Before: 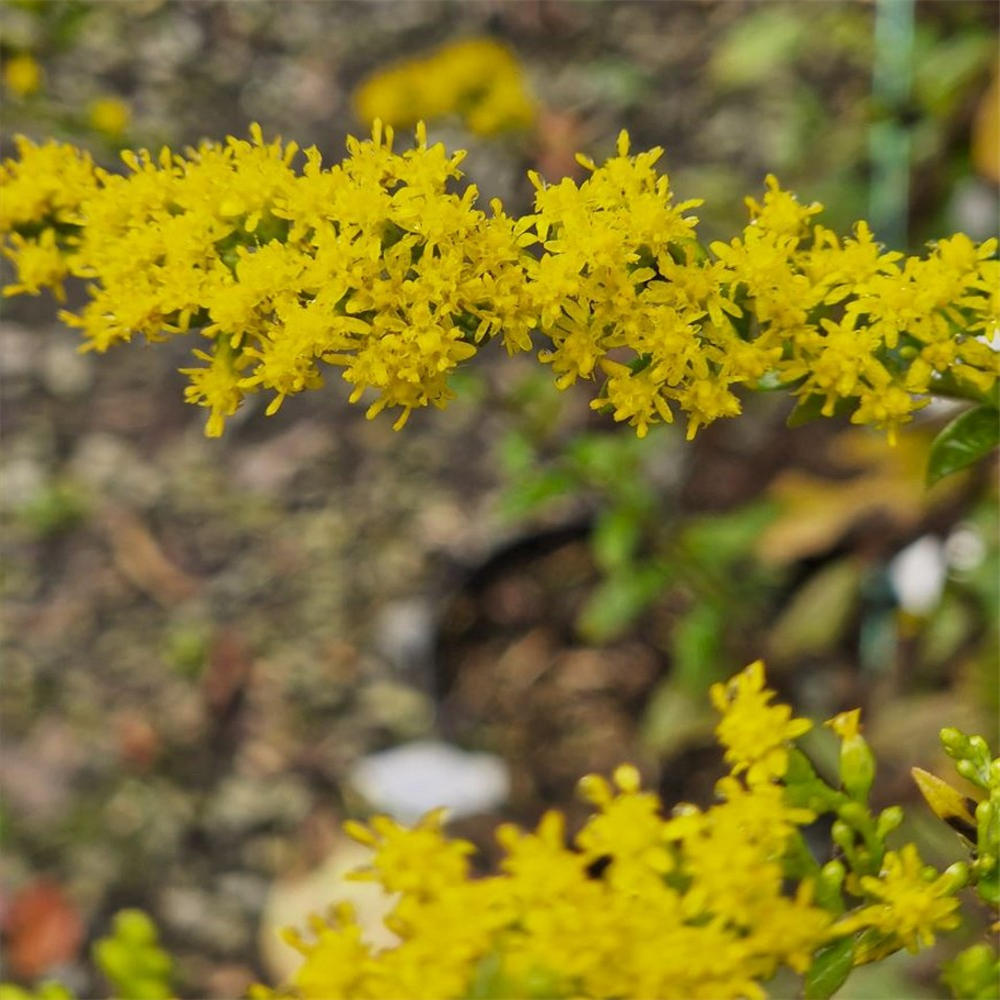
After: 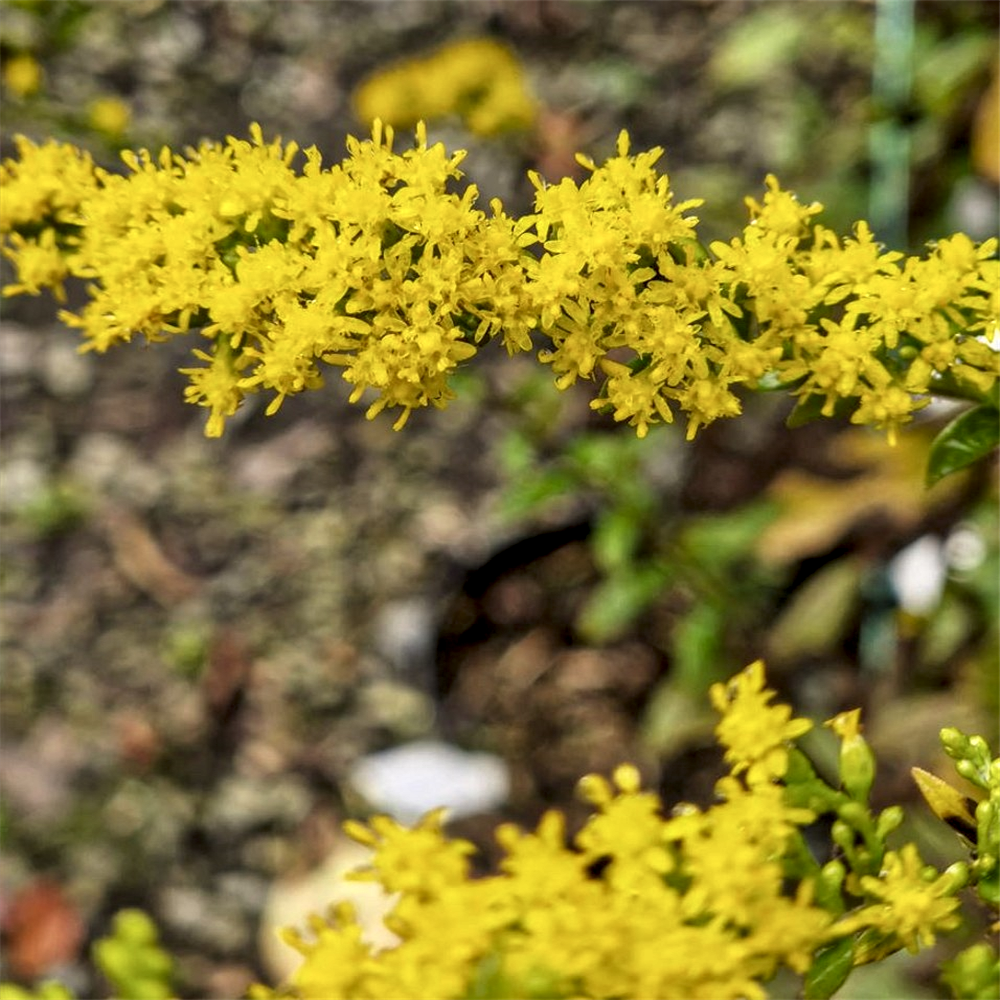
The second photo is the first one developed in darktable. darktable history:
tone equalizer: on, module defaults
local contrast: detail 160%
